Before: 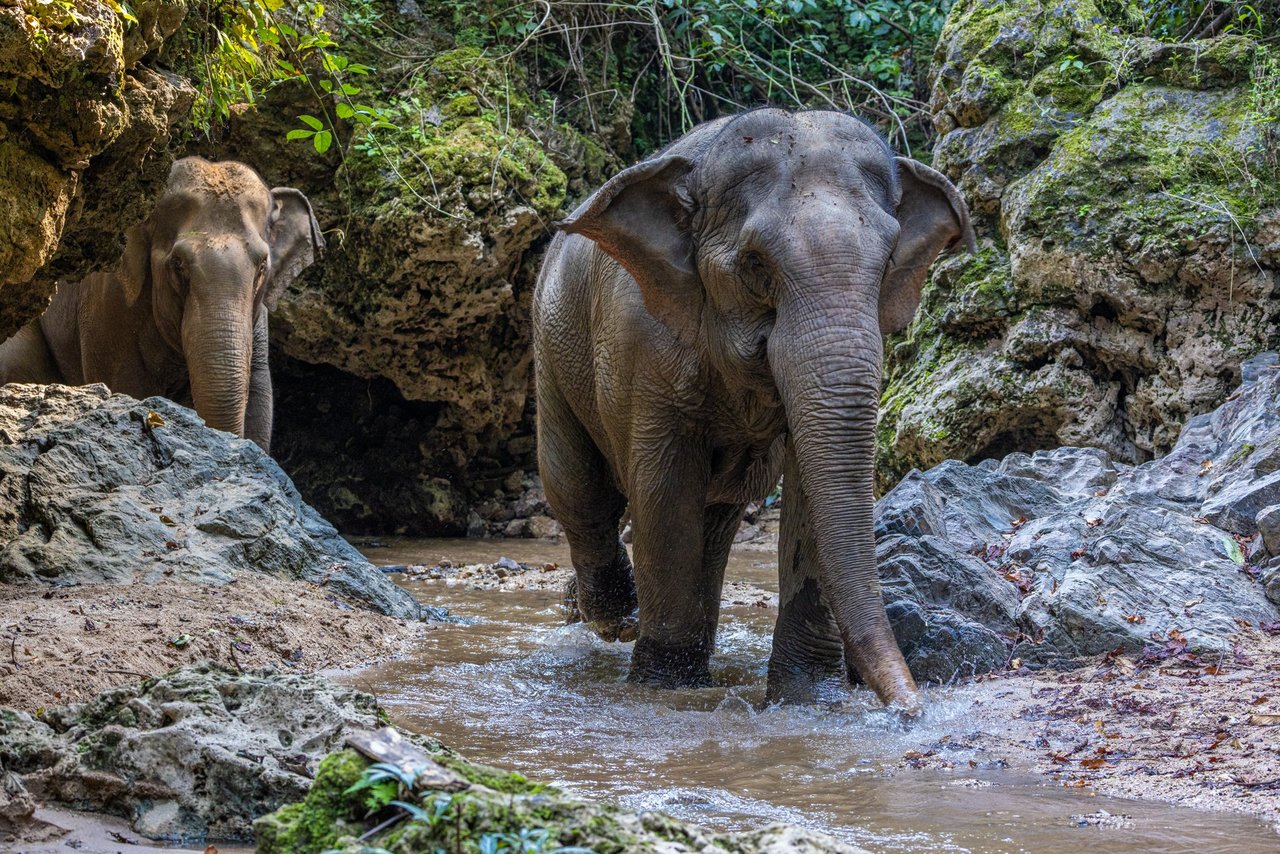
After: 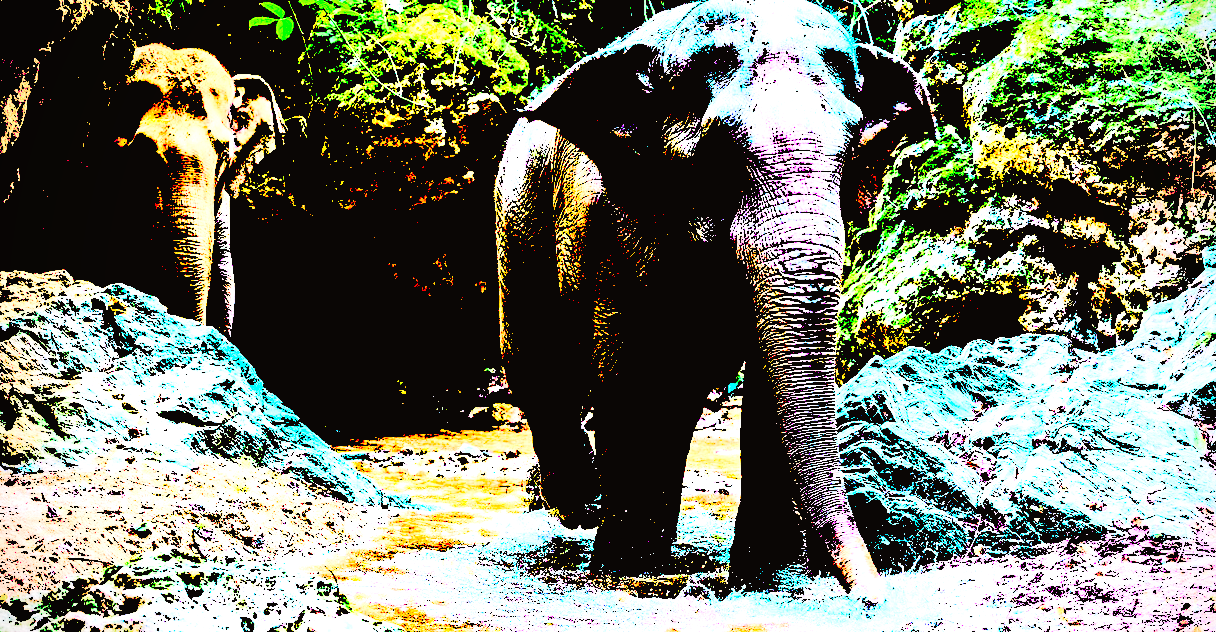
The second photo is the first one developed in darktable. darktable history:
exposure: black level correction 0.1, exposure 3 EV, compensate highlight preservation false
crop and rotate: left 2.991%, top 13.302%, right 1.981%, bottom 12.636%
rgb levels: levels [[0.027, 0.429, 0.996], [0, 0.5, 1], [0, 0.5, 1]]
tone curve: curves: ch0 [(0, 0.019) (0.066, 0.043) (0.189, 0.182) (0.359, 0.417) (0.485, 0.576) (0.656, 0.734) (0.851, 0.861) (0.997, 0.959)]; ch1 [(0, 0) (0.179, 0.123) (0.381, 0.36) (0.425, 0.41) (0.474, 0.472) (0.499, 0.501) (0.514, 0.517) (0.571, 0.584) (0.649, 0.677) (0.812, 0.856) (1, 1)]; ch2 [(0, 0) (0.246, 0.214) (0.421, 0.427) (0.459, 0.484) (0.5, 0.504) (0.518, 0.523) (0.529, 0.544) (0.56, 0.581) (0.617, 0.631) (0.744, 0.734) (0.867, 0.821) (0.993, 0.889)], color space Lab, independent channels, preserve colors none
vignetting: fall-off radius 60.92%
base curve: curves: ch0 [(0, 0) (0.028, 0.03) (0.121, 0.232) (0.46, 0.748) (0.859, 0.968) (1, 1)]
